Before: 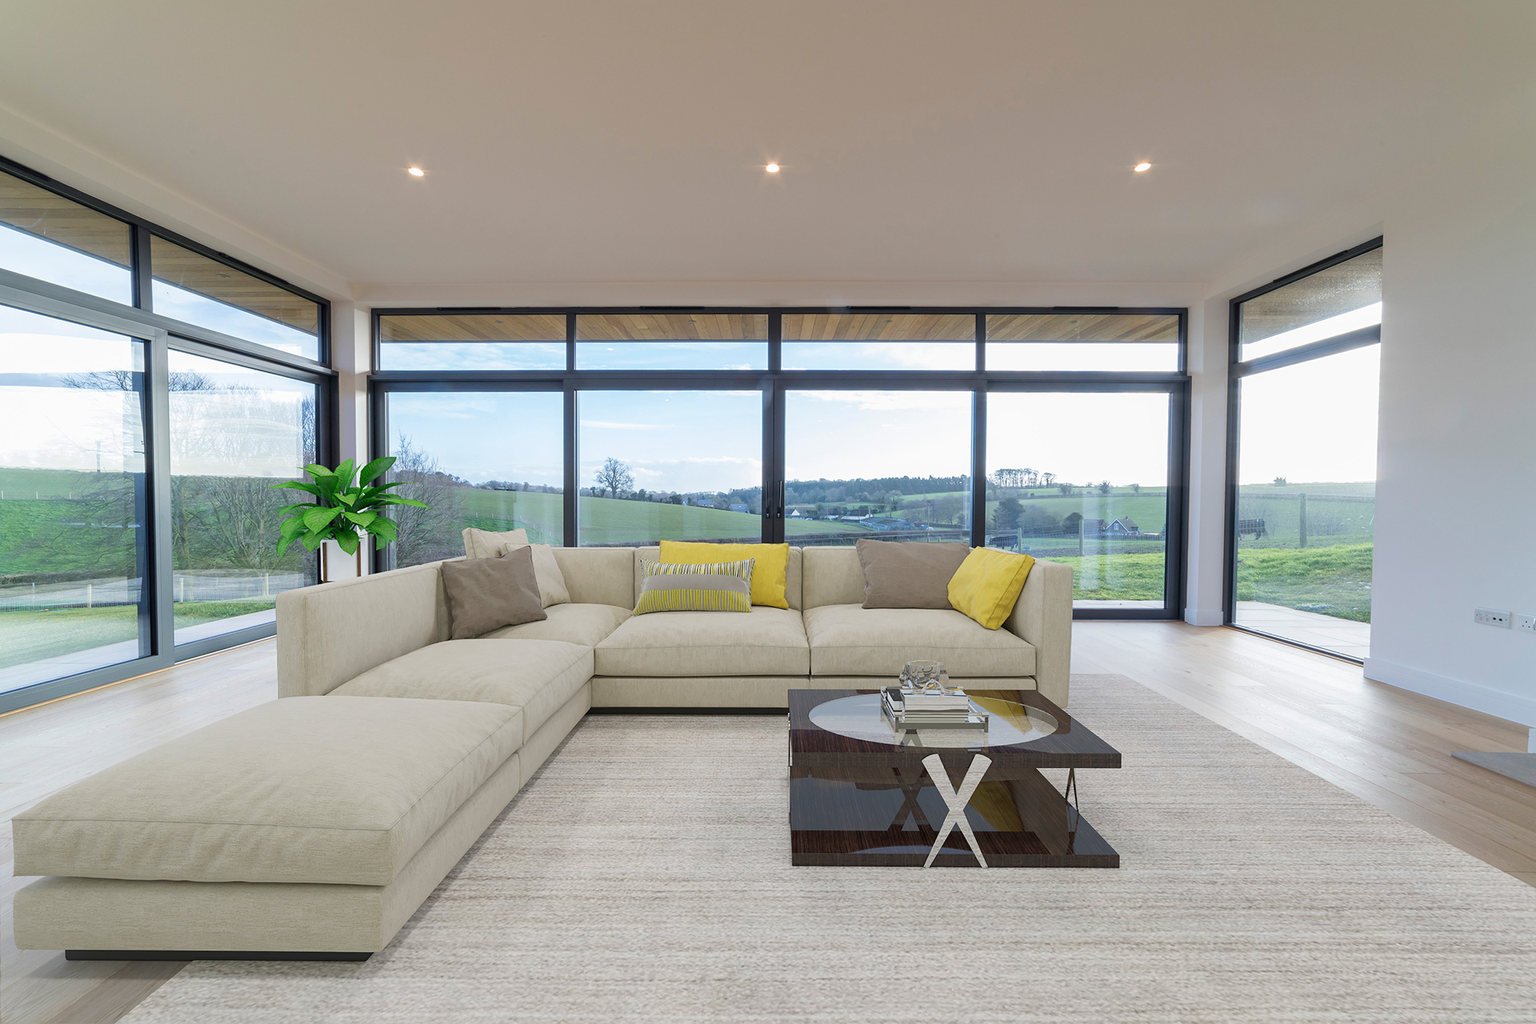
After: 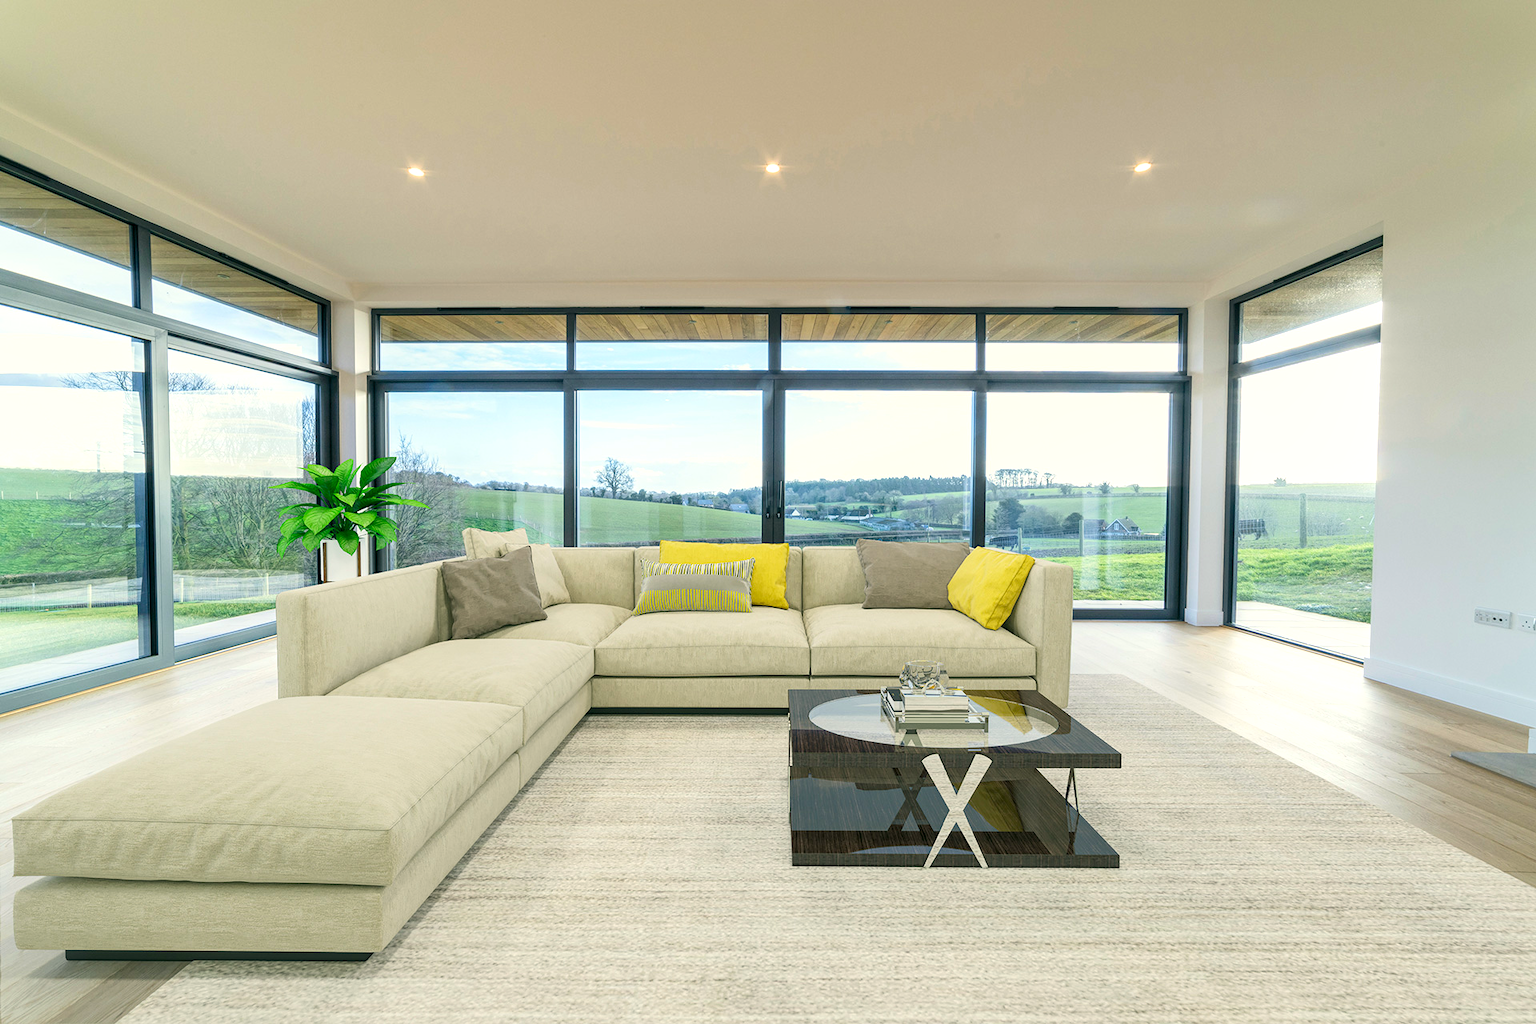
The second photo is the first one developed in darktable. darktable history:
color correction: highlights a* -0.482, highlights b* 9.48, shadows a* -9.48, shadows b* 0.803
contrast brightness saturation: contrast 0.2, brightness 0.16, saturation 0.22
local contrast: highlights 99%, shadows 86%, detail 160%, midtone range 0.2
exposure: compensate highlight preservation false
